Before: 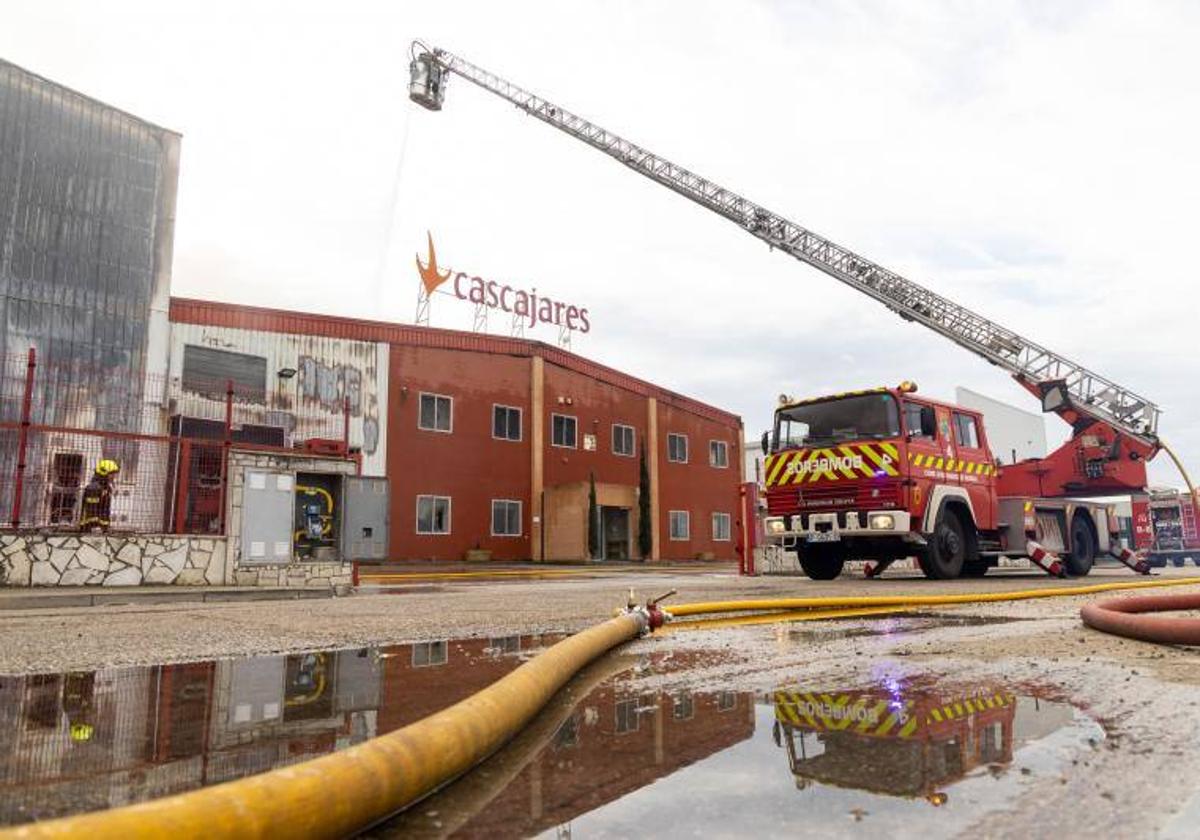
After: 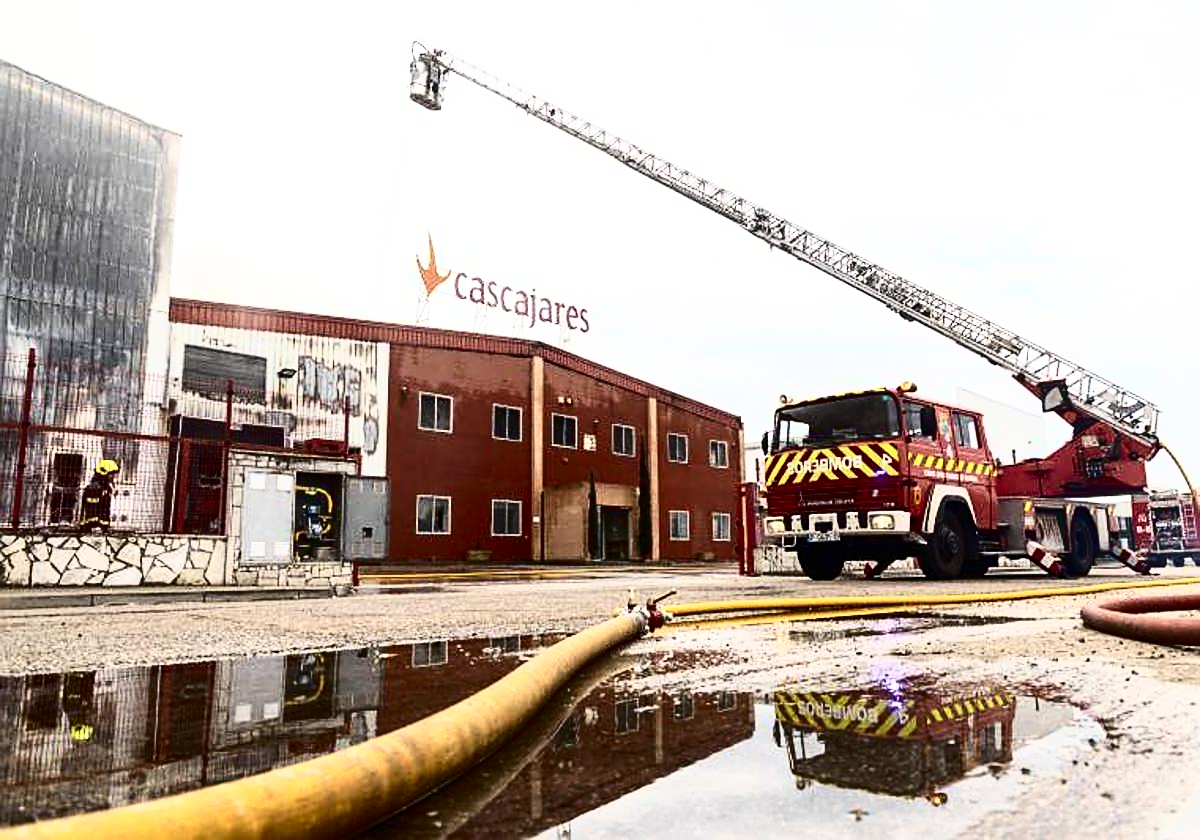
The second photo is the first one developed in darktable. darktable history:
sharpen: on, module defaults
base curve: preserve colors none
tone curve: curves: ch0 [(0, 0) (0.003, 0.003) (0.011, 0.006) (0.025, 0.012) (0.044, 0.02) (0.069, 0.023) (0.1, 0.029) (0.136, 0.037) (0.177, 0.058) (0.224, 0.084) (0.277, 0.137) (0.335, 0.209) (0.399, 0.336) (0.468, 0.478) (0.543, 0.63) (0.623, 0.789) (0.709, 0.903) (0.801, 0.967) (0.898, 0.987) (1, 1)], color space Lab, independent channels, preserve colors none
